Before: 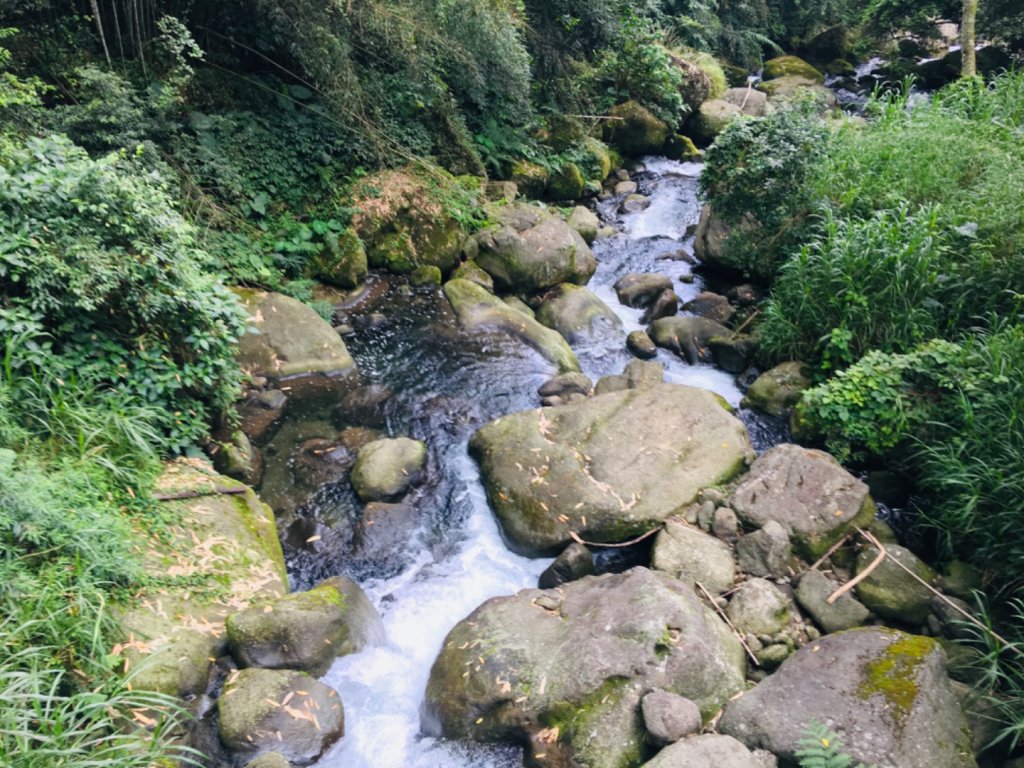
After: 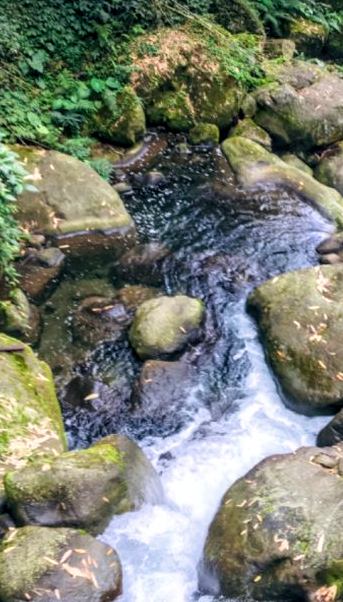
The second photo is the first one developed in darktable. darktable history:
crop and rotate: left 21.77%, top 18.528%, right 44.676%, bottom 2.997%
local contrast: highlights 61%, detail 143%, midtone range 0.428
velvia: on, module defaults
